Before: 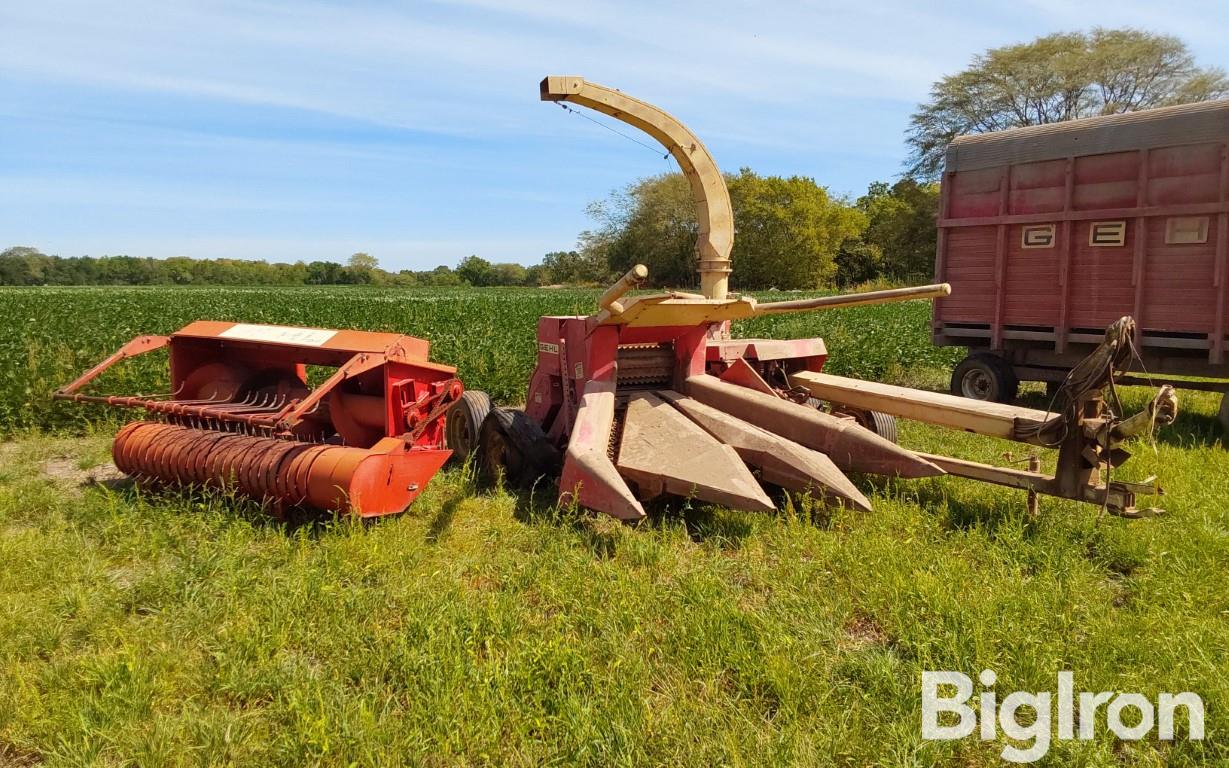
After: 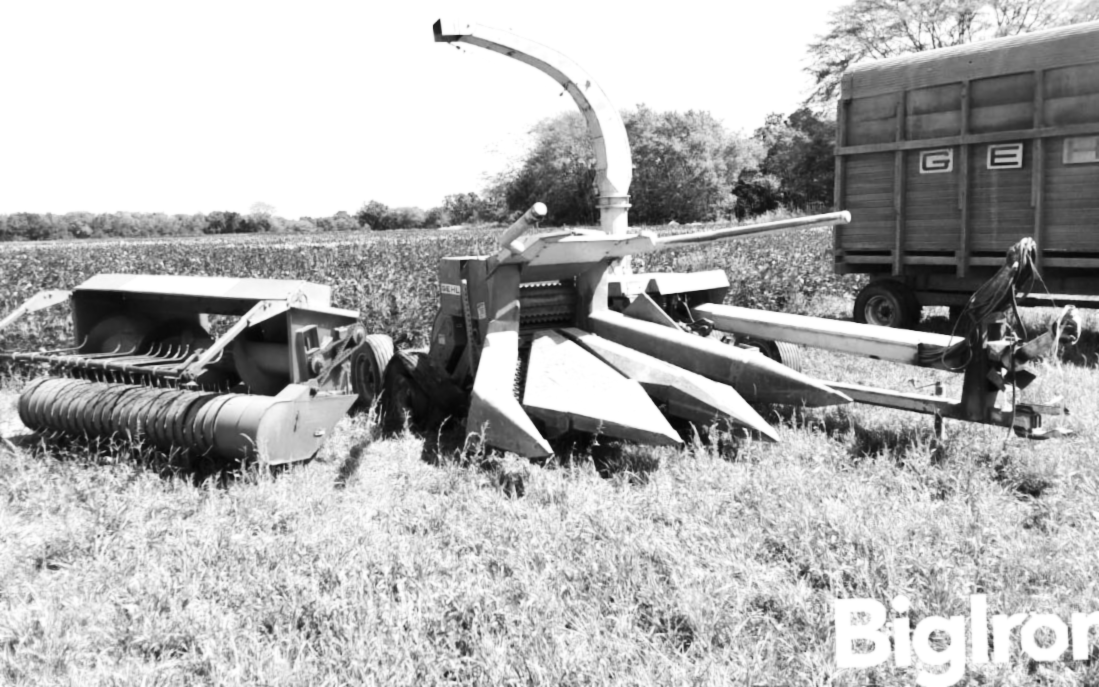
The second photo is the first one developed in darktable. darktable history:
white balance: red 0.871, blue 1.249
crop and rotate: angle 1.96°, left 5.673%, top 5.673%
lowpass: radius 0.76, contrast 1.56, saturation 0, unbound 0
velvia: strength 29%
exposure: black level correction 0, exposure 1.2 EV, compensate exposure bias true, compensate highlight preservation false
